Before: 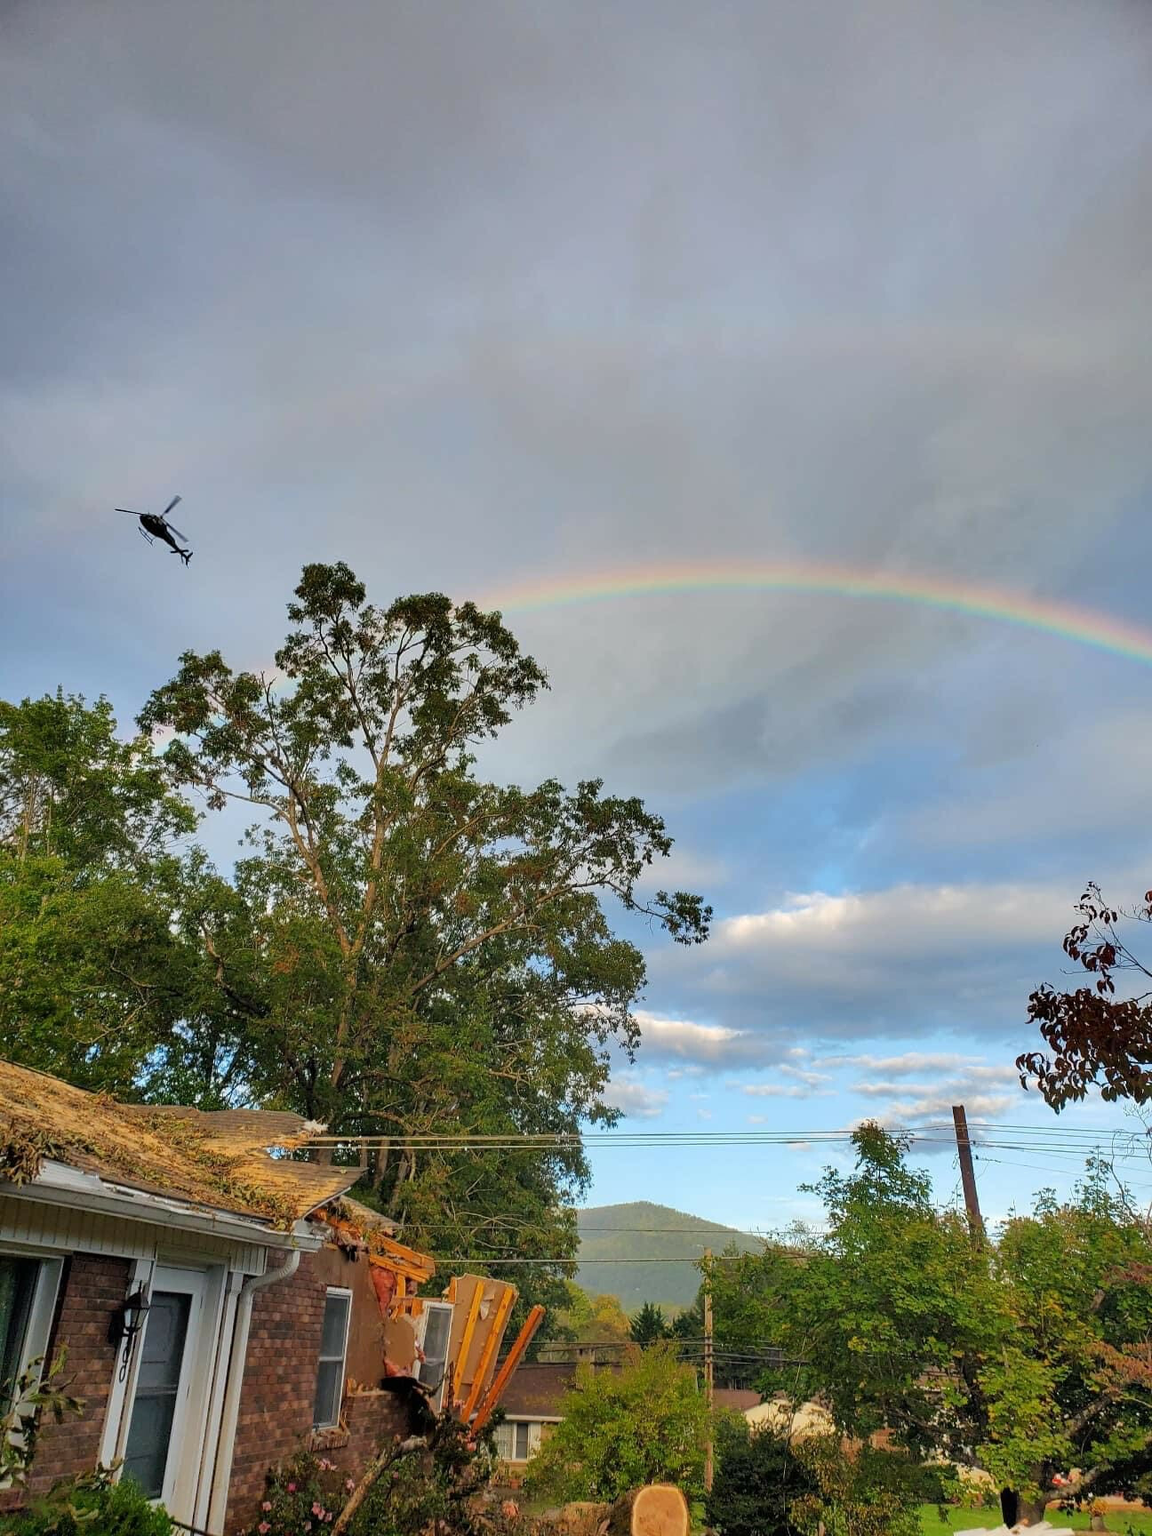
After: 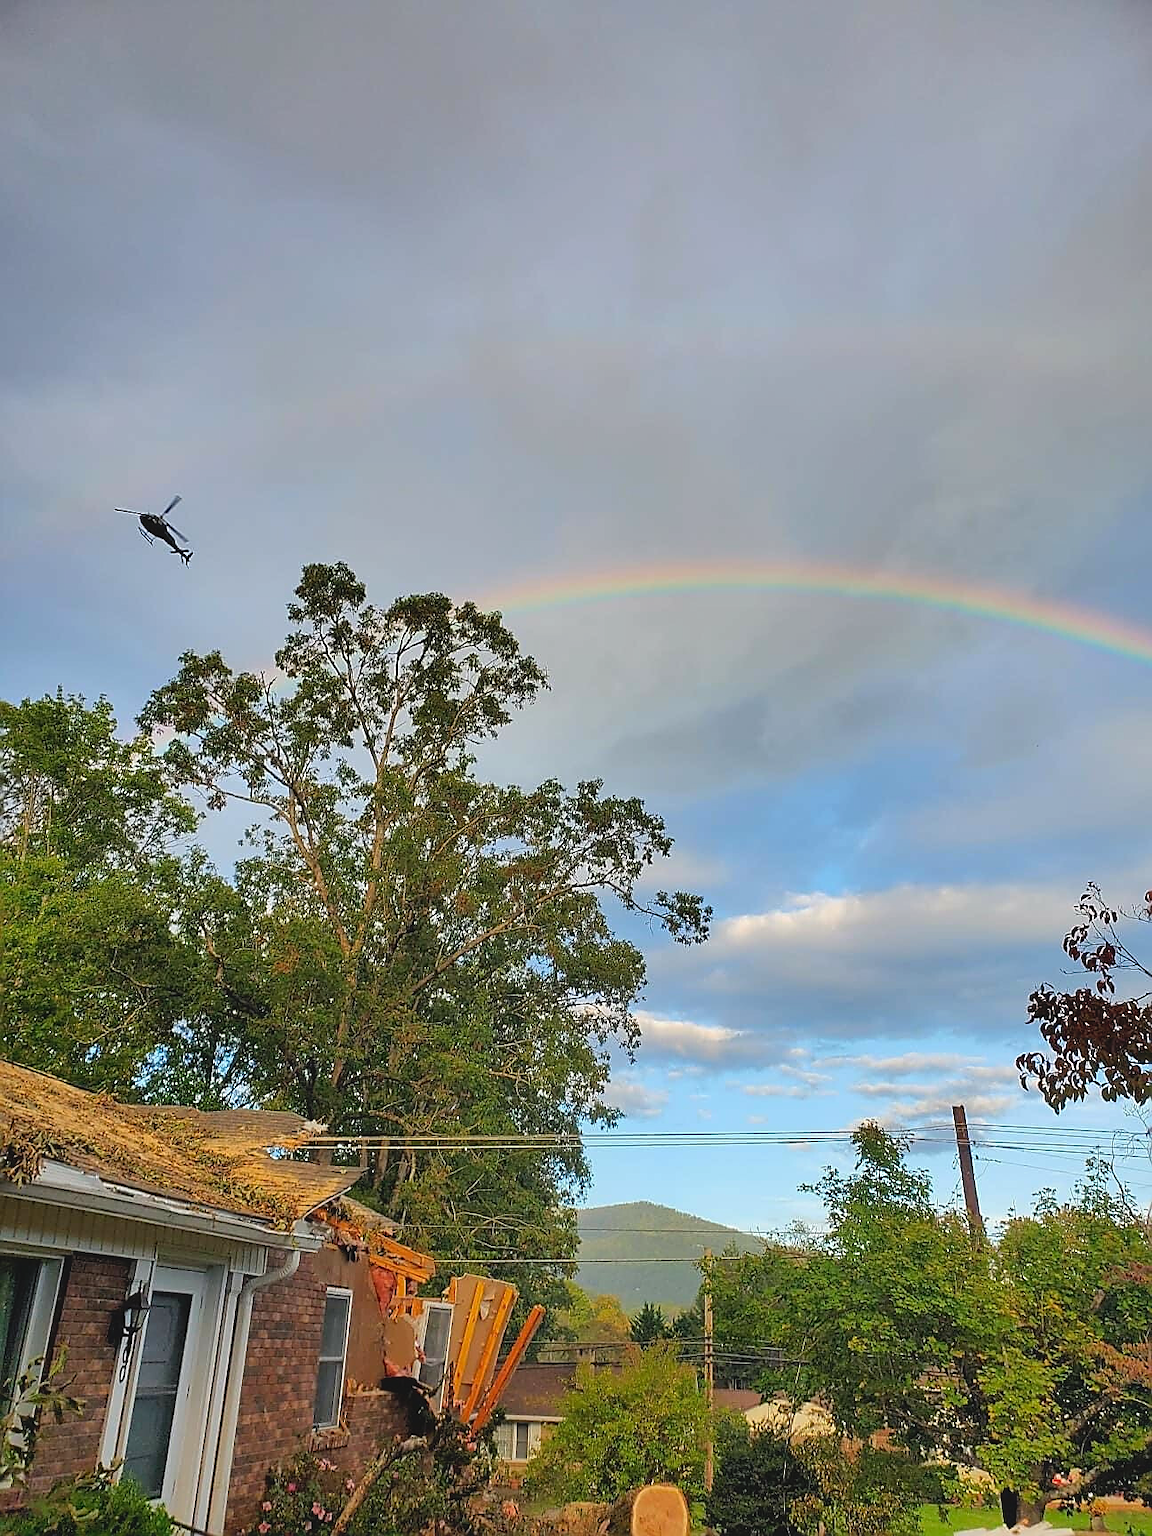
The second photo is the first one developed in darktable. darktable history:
sharpen: radius 1.4, amount 1.25, threshold 0.7
exposure: compensate highlight preservation false
contrast brightness saturation: contrast -0.1, brightness 0.05, saturation 0.08
